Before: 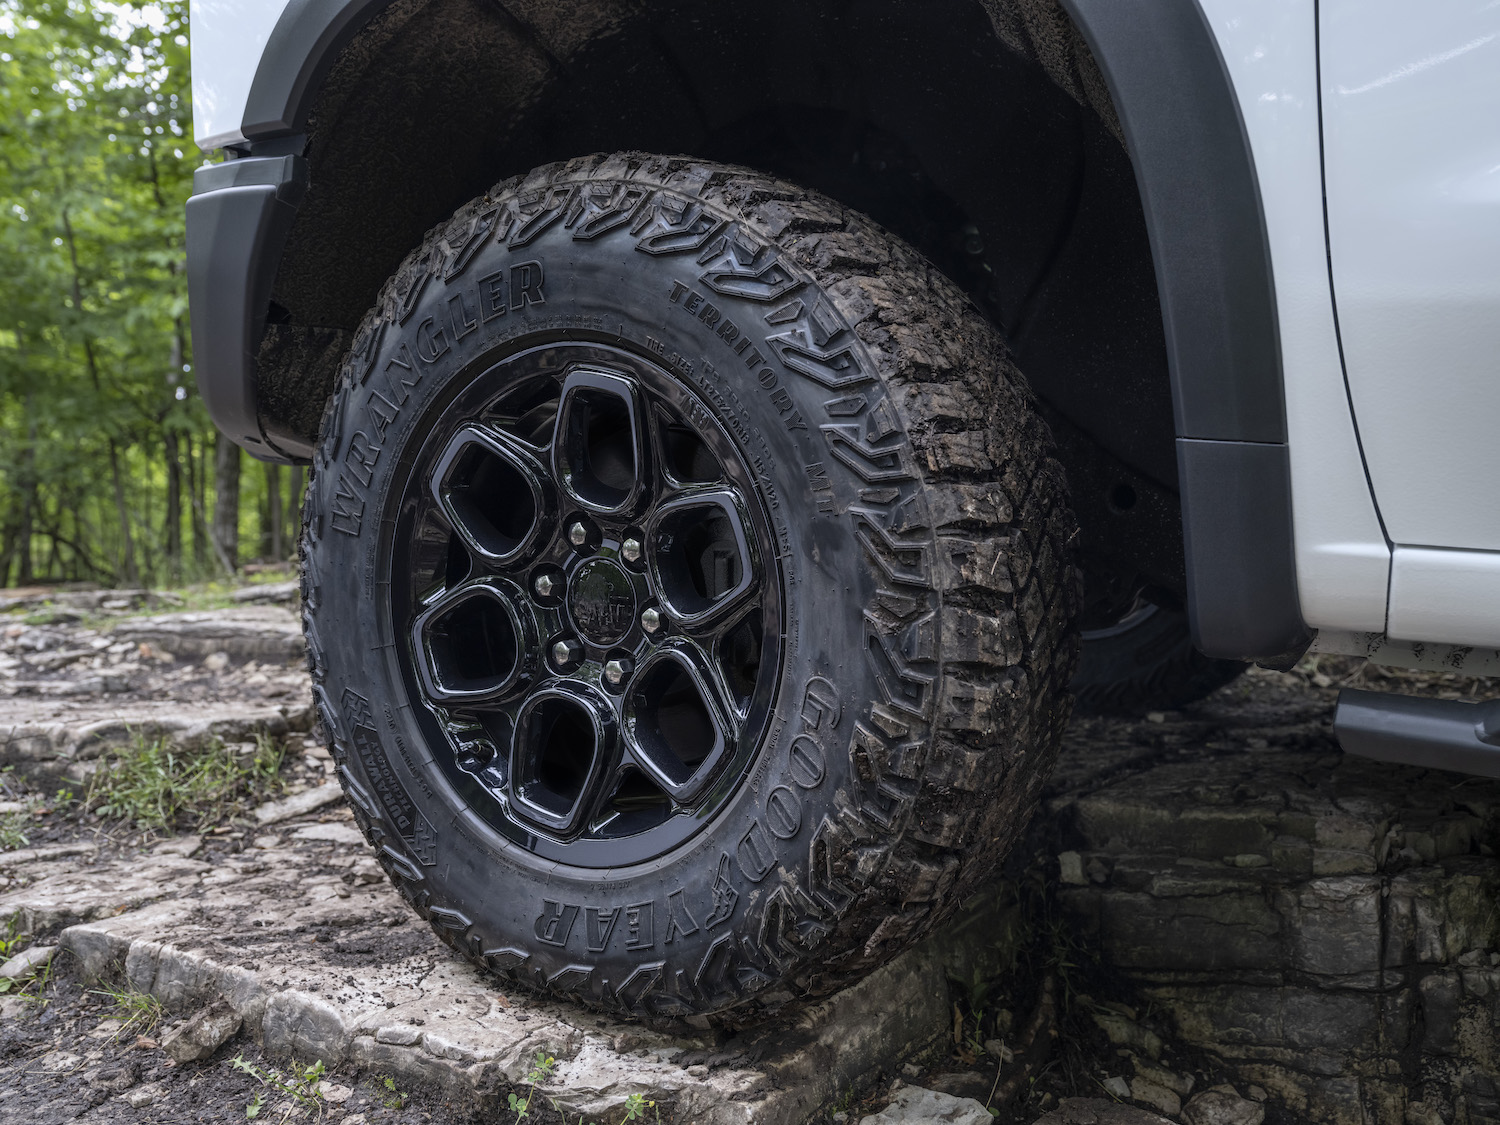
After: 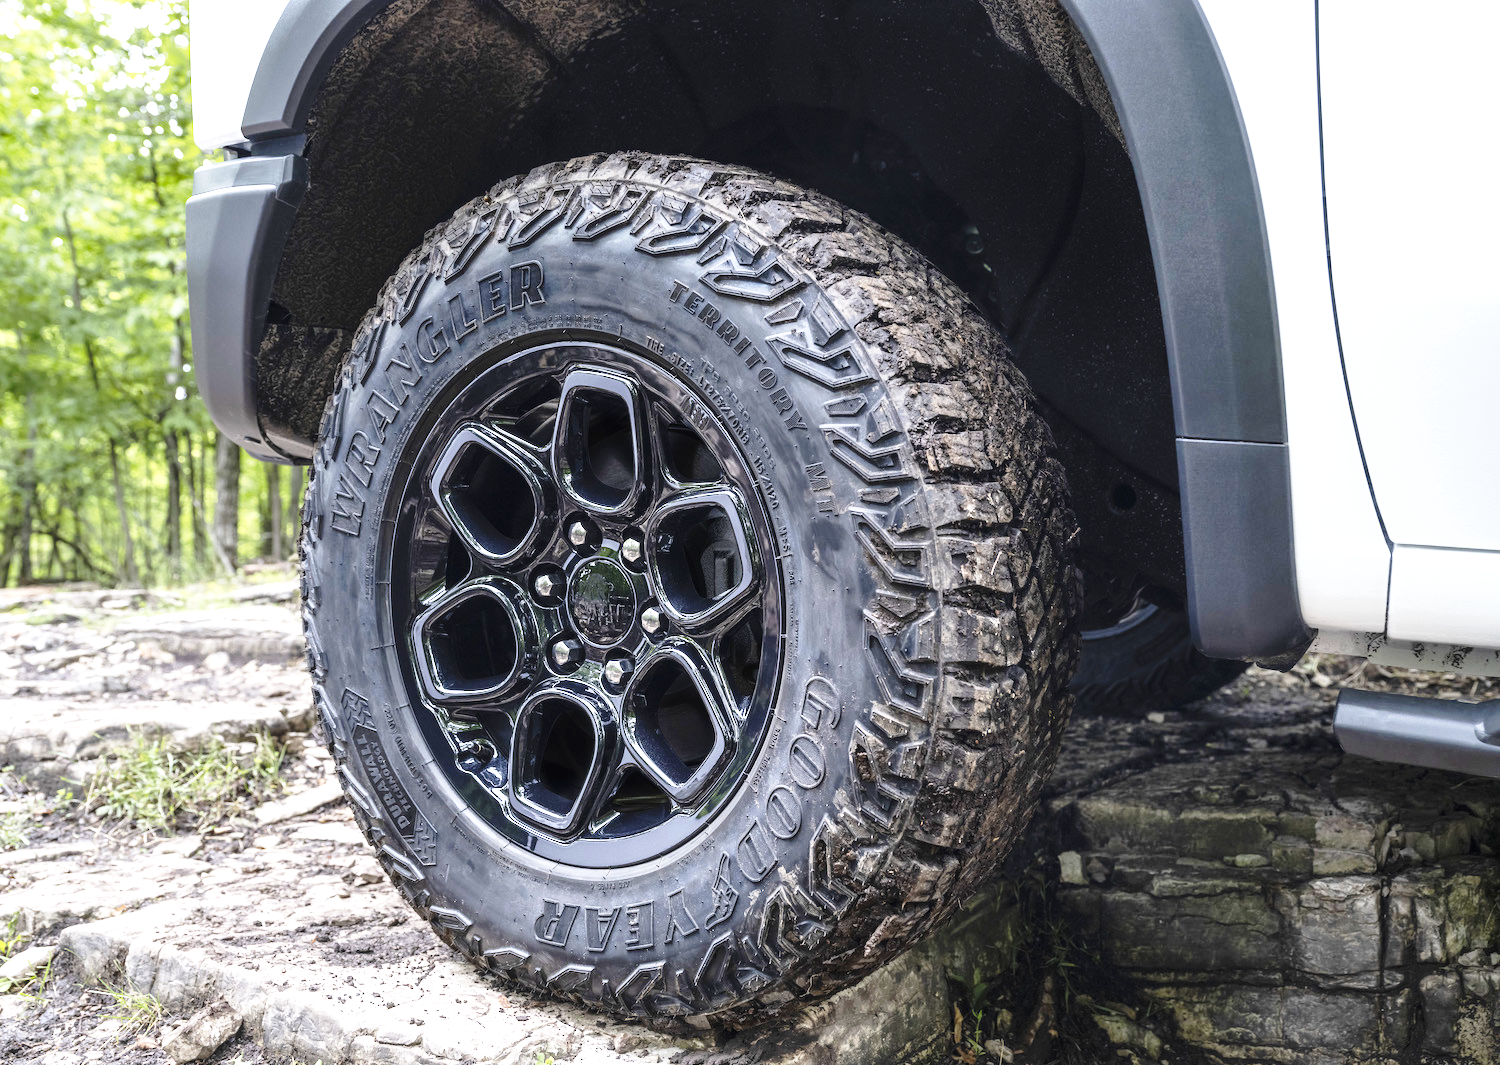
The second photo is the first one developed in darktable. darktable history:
crop and rotate: top 0.014%, bottom 5.266%
exposure: black level correction 0, exposure 1.2 EV, compensate highlight preservation false
base curve: curves: ch0 [(0, 0) (0.028, 0.03) (0.121, 0.232) (0.46, 0.748) (0.859, 0.968) (1, 1)], preserve colors none
